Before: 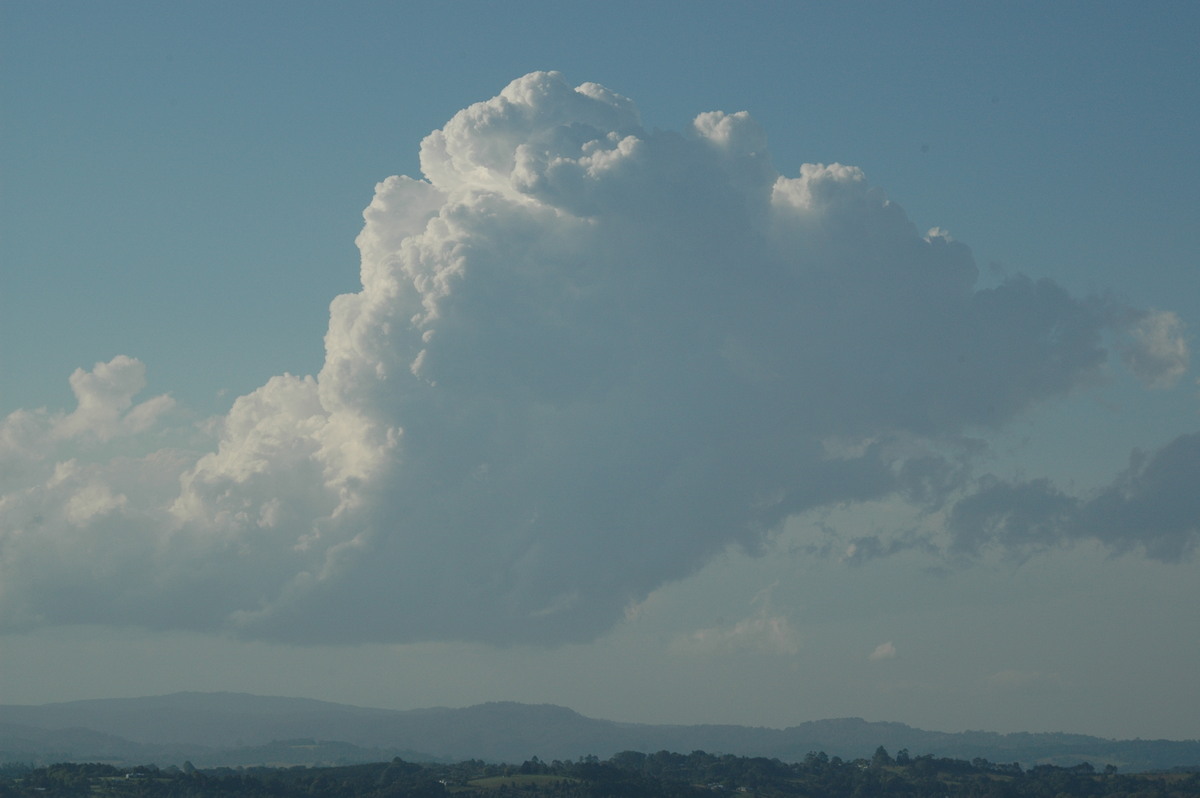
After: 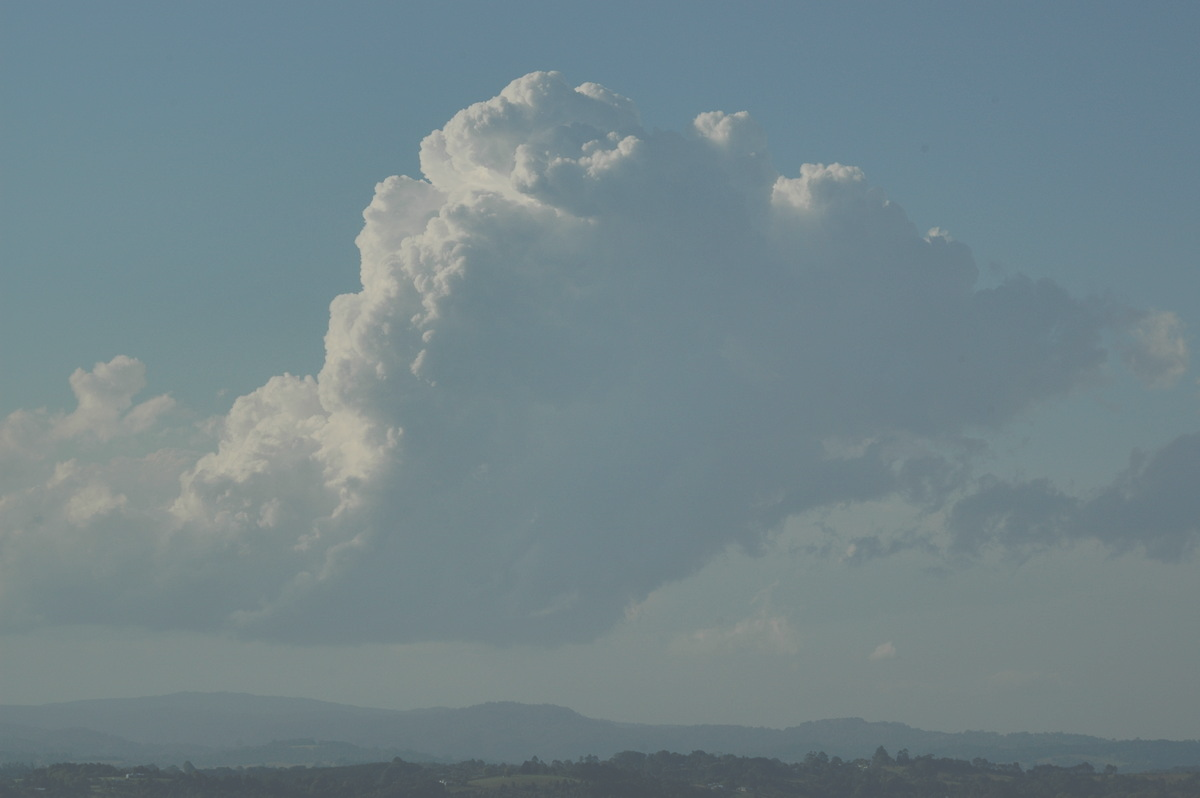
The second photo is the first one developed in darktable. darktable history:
exposure: black level correction -0.061, exposure -0.049 EV, compensate highlight preservation false
tone equalizer: smoothing diameter 24.93%, edges refinement/feathering 13.2, preserve details guided filter
shadows and highlights: shadows 24.83, highlights -69.93, highlights color adjustment 45.16%
